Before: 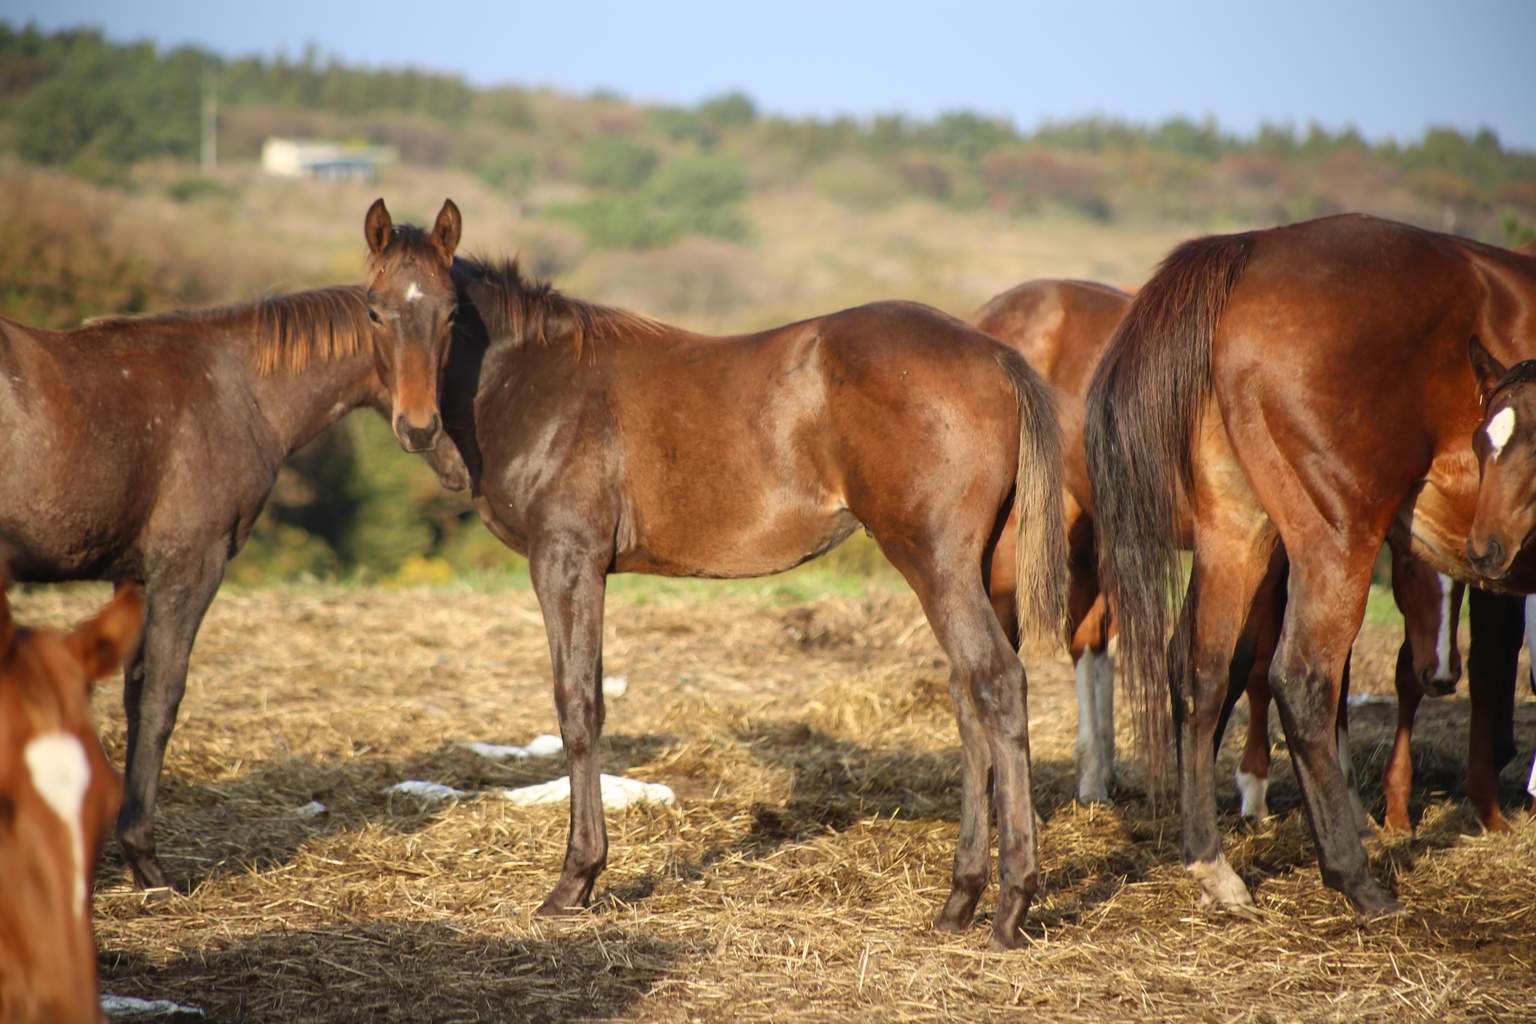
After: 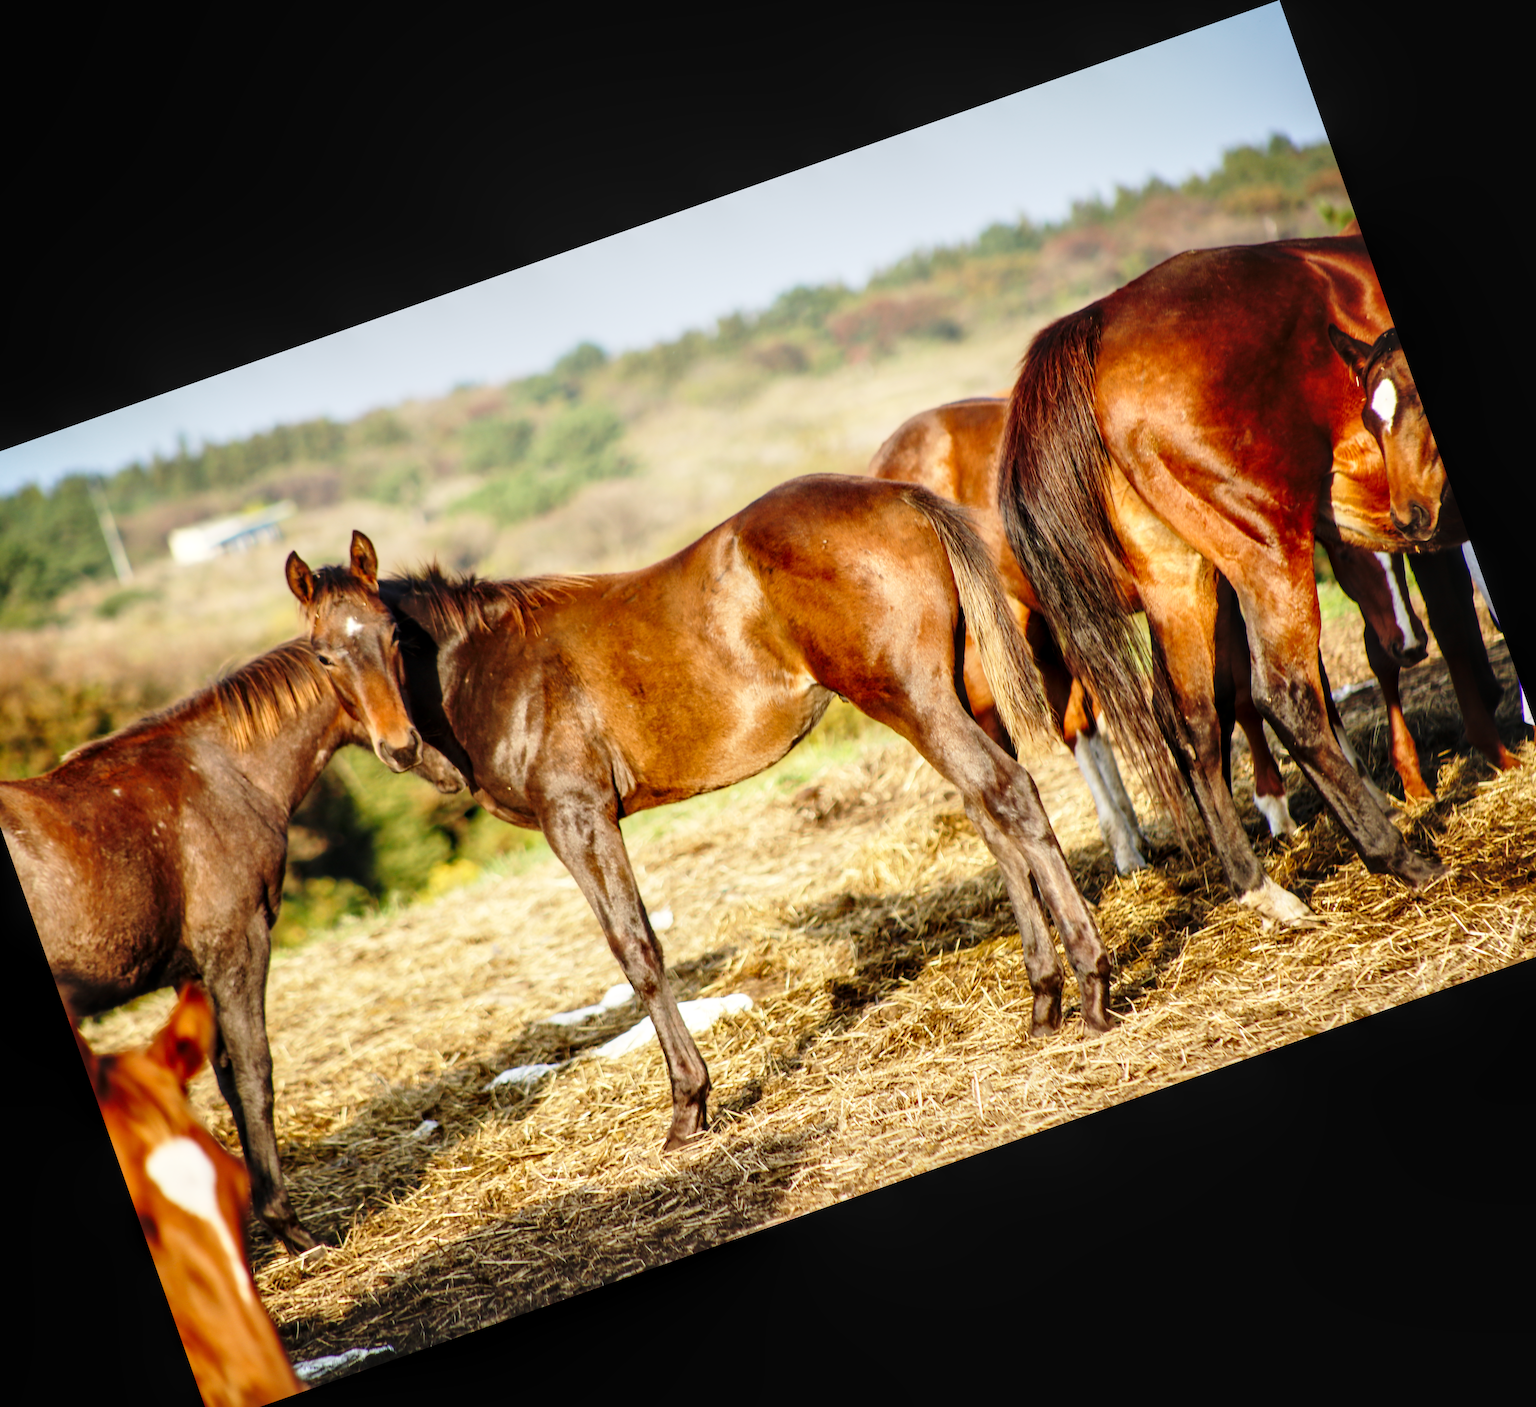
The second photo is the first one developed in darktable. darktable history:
crop and rotate: angle 19.43°, left 6.812%, right 4.125%, bottom 1.087%
color balance: mode lift, gamma, gain (sRGB)
local contrast: detail 130%
exposure: black level correction 0.001, compensate highlight preservation false
base curve: curves: ch0 [(0, 0) (0.04, 0.03) (0.133, 0.232) (0.448, 0.748) (0.843, 0.968) (1, 1)], preserve colors none
